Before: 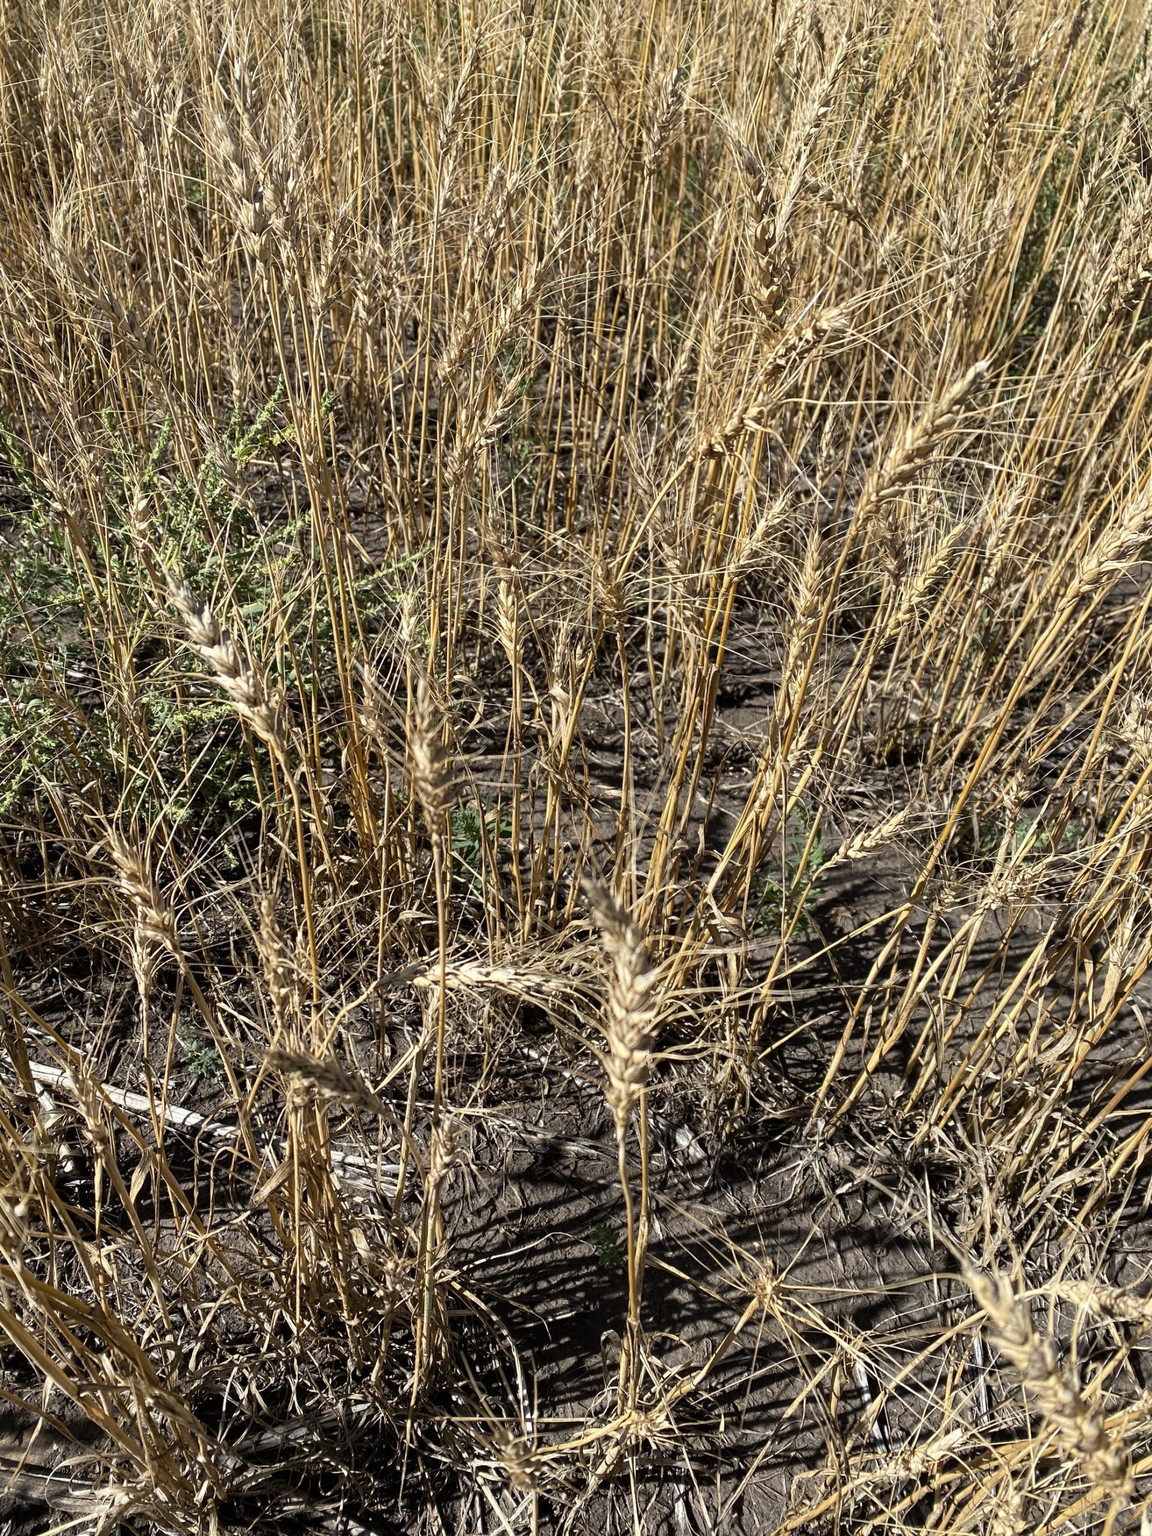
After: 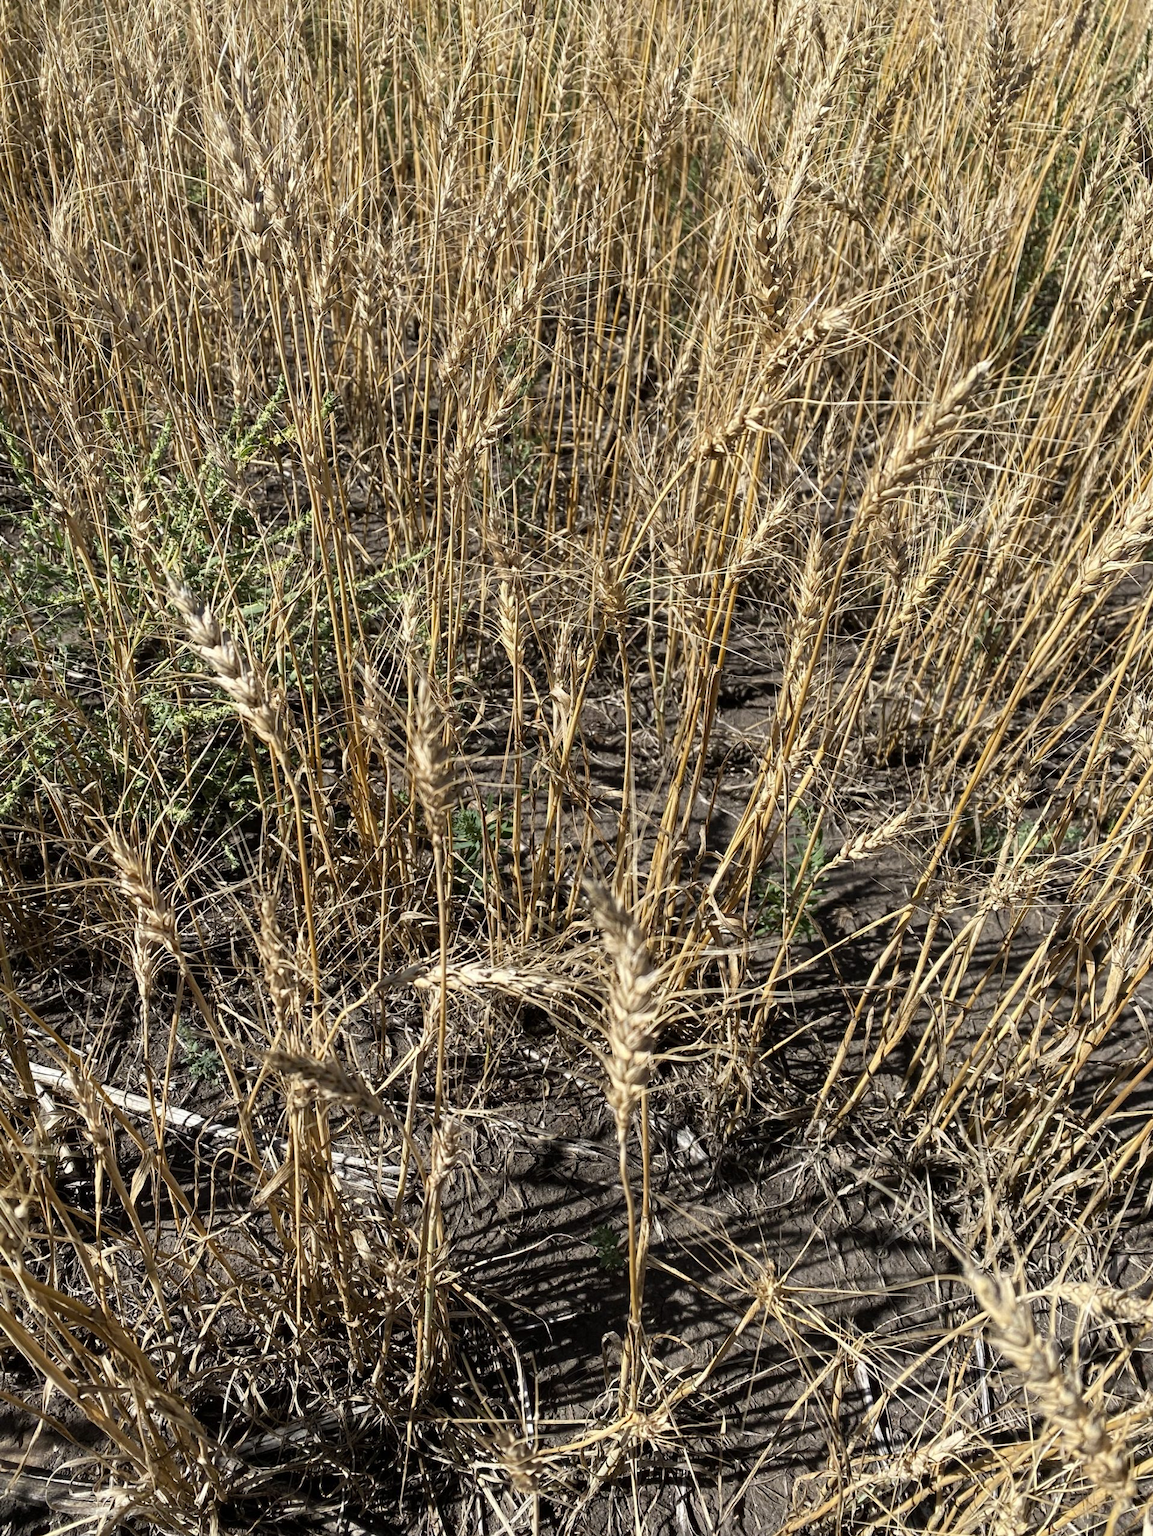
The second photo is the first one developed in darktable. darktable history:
crop: top 0.05%, bottom 0.098%
base curve: curves: ch0 [(0, 0) (0.283, 0.295) (1, 1)], preserve colors none
